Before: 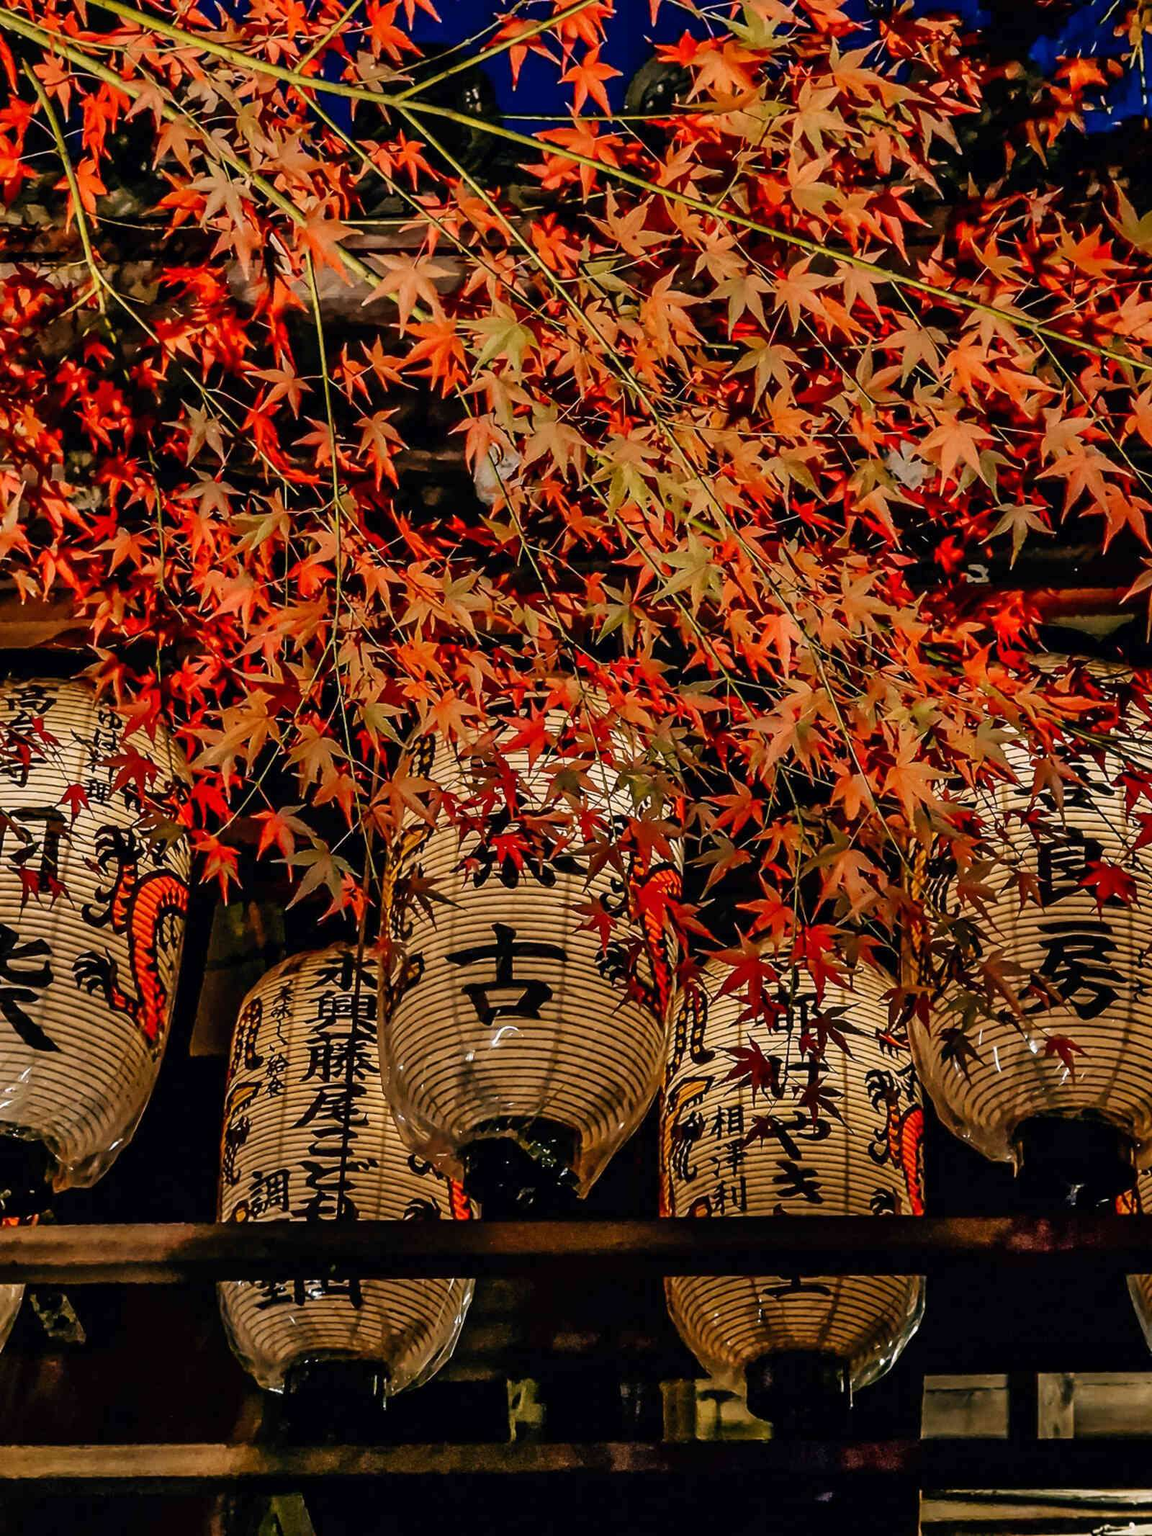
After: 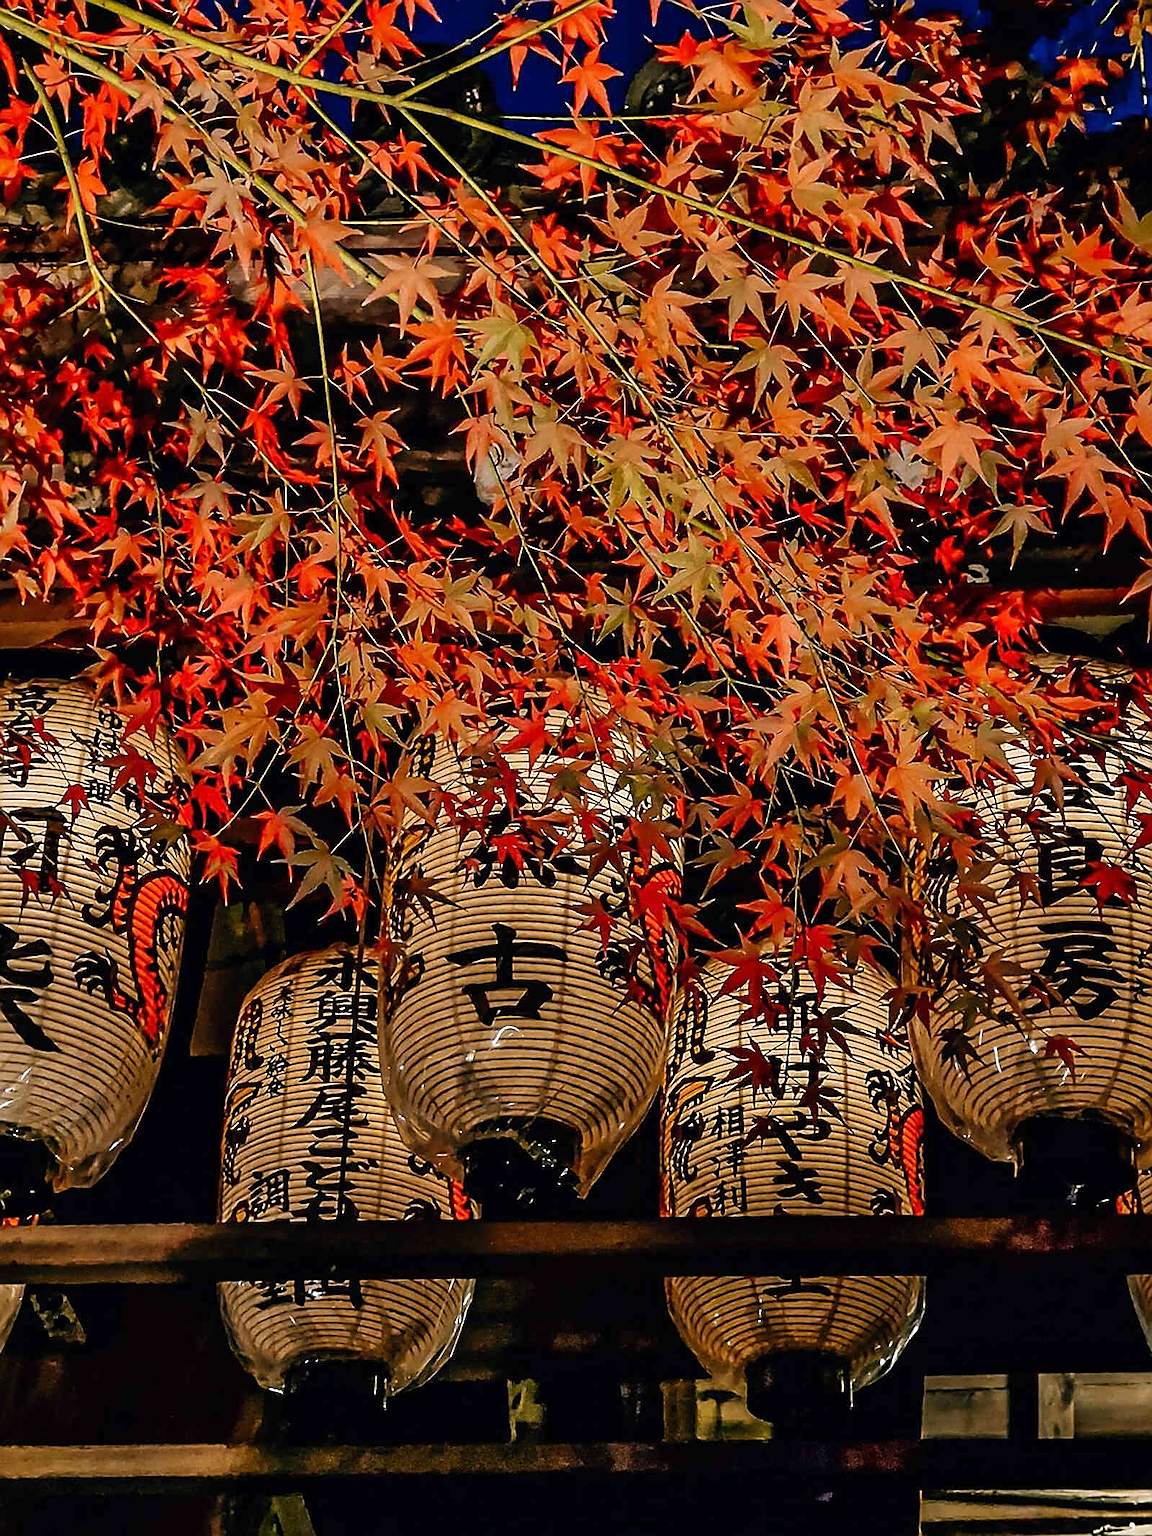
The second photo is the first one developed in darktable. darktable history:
sharpen: radius 1.4, amount 1.25, threshold 0.7
white balance: emerald 1
